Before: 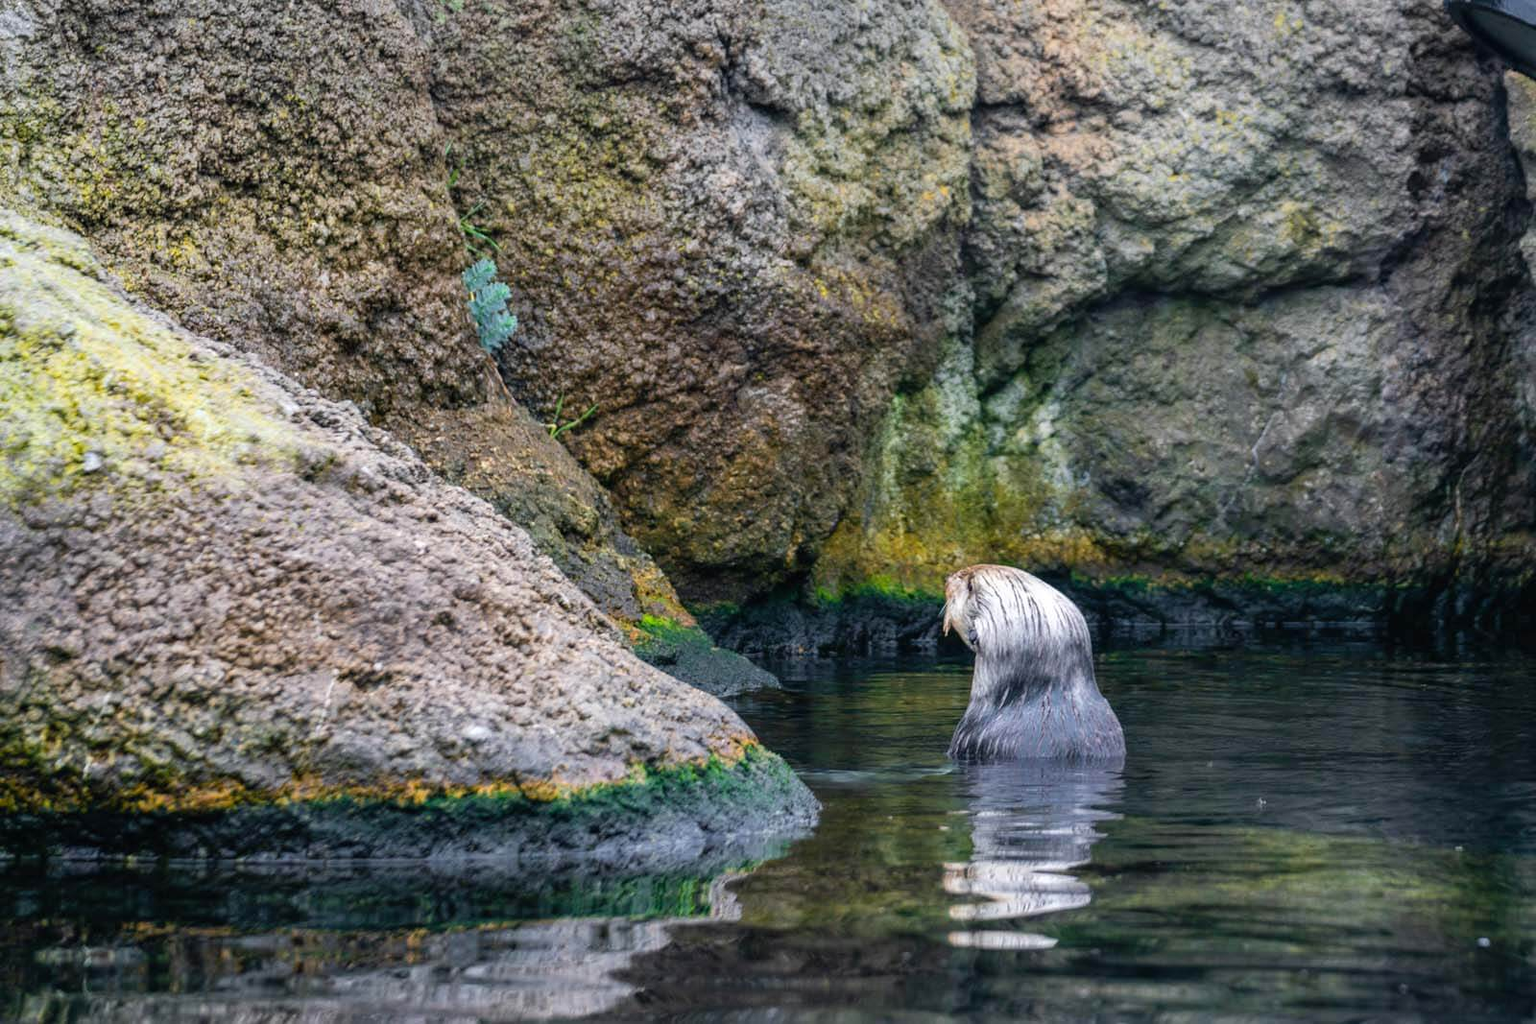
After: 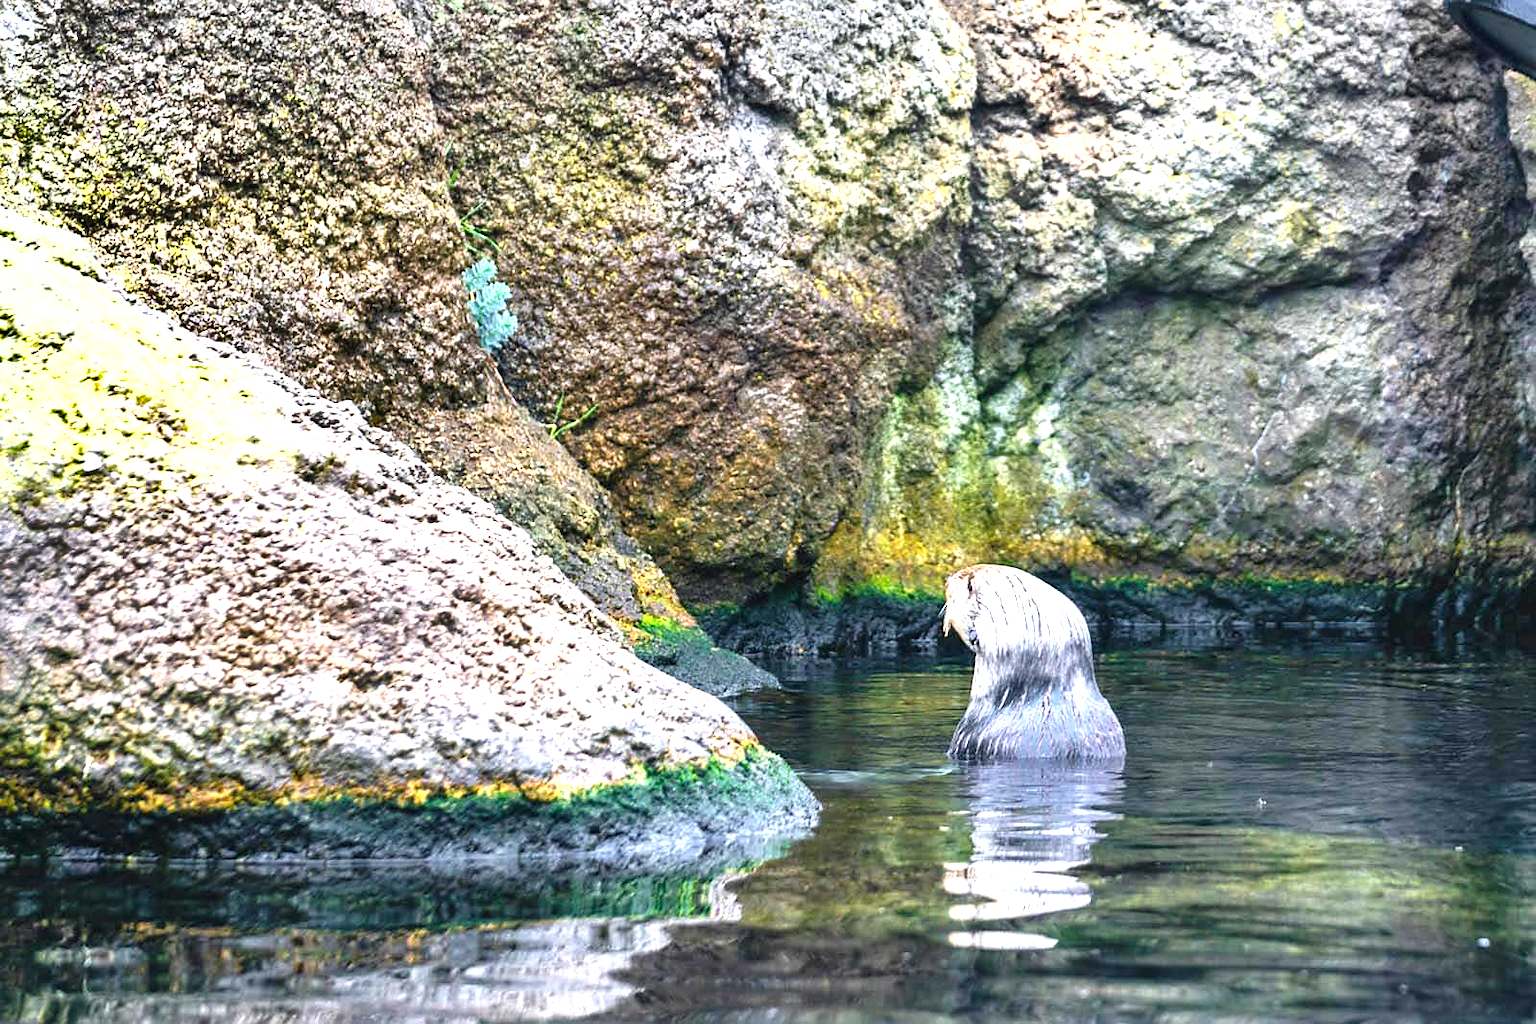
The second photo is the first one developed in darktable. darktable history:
sharpen: radius 1.608, amount 0.361, threshold 1.524
shadows and highlights: radius 132.74, soften with gaussian
exposure: black level correction 0, exposure 1.482 EV, compensate exposure bias true, compensate highlight preservation false
